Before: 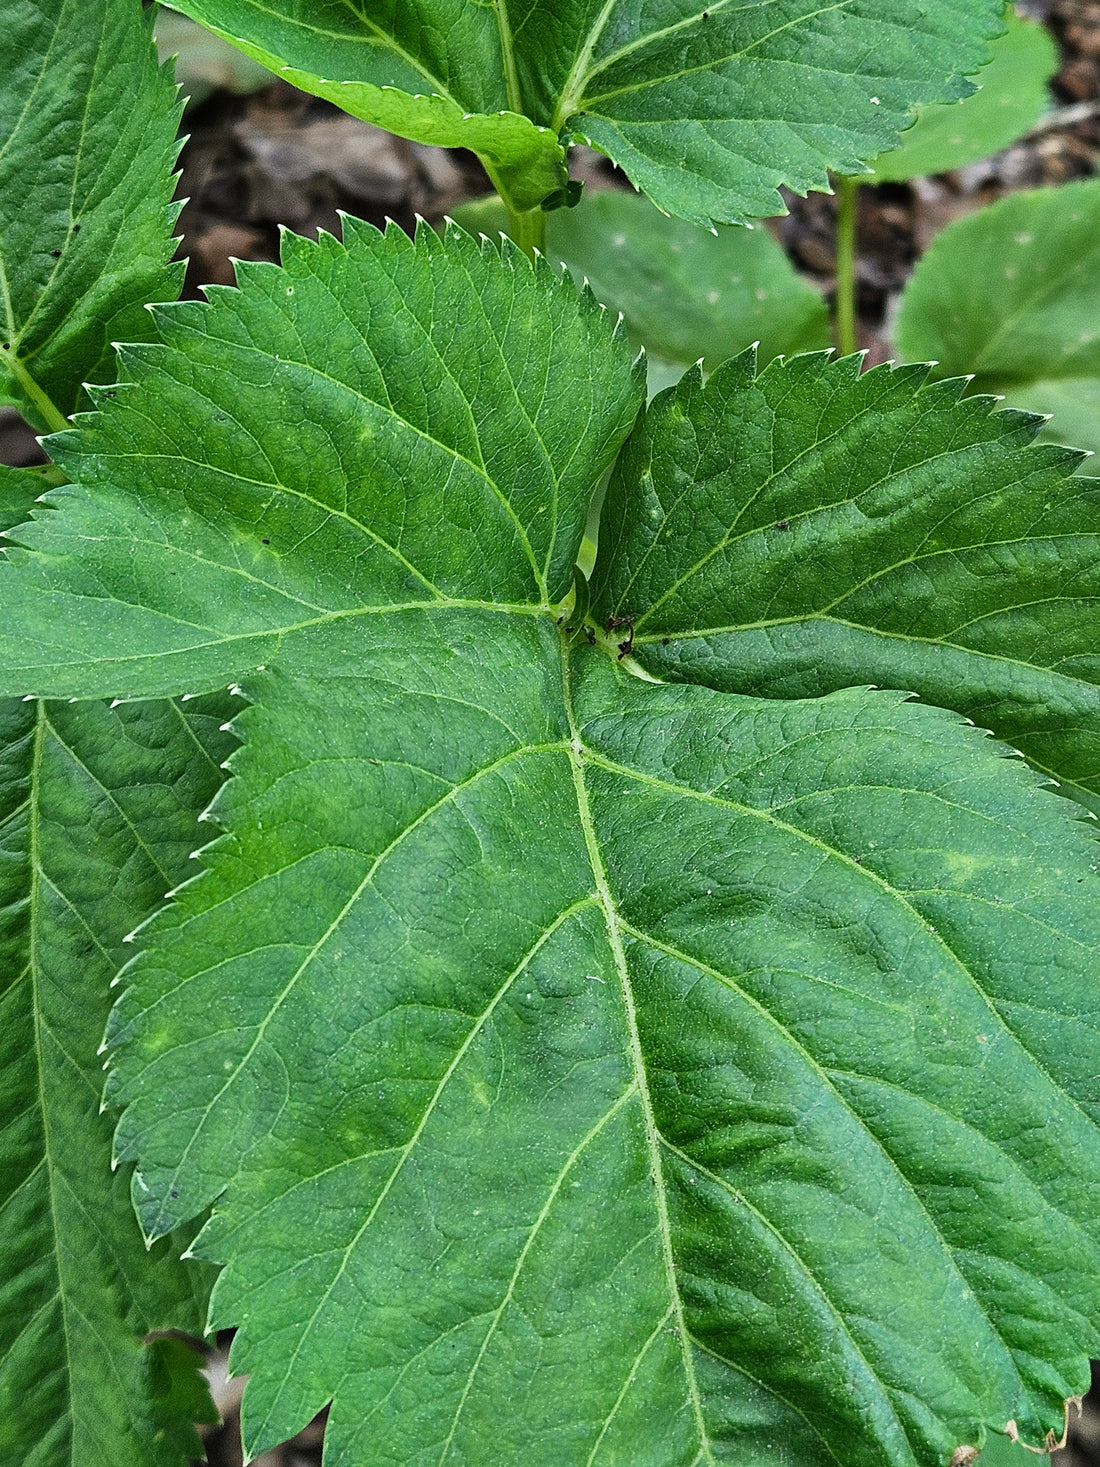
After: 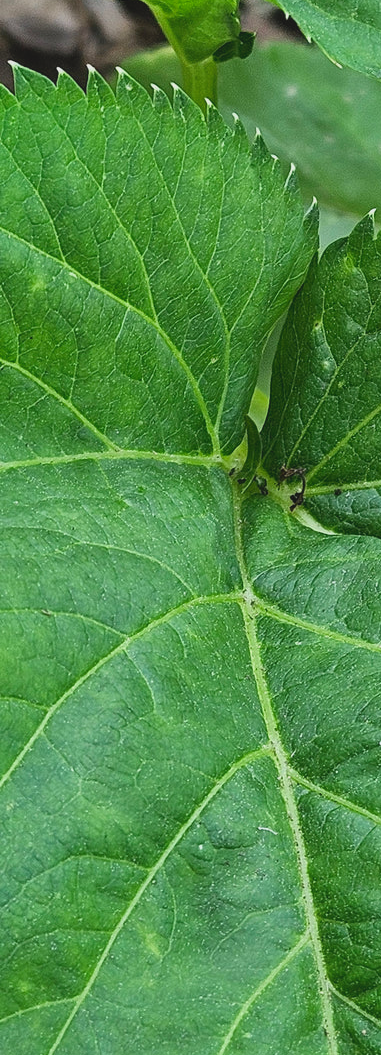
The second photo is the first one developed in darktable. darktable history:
crop and rotate: left 29.823%, top 10.223%, right 35.54%, bottom 17.812%
color correction: highlights b* 0.067
local contrast: highlights 70%, shadows 66%, detail 82%, midtone range 0.332
